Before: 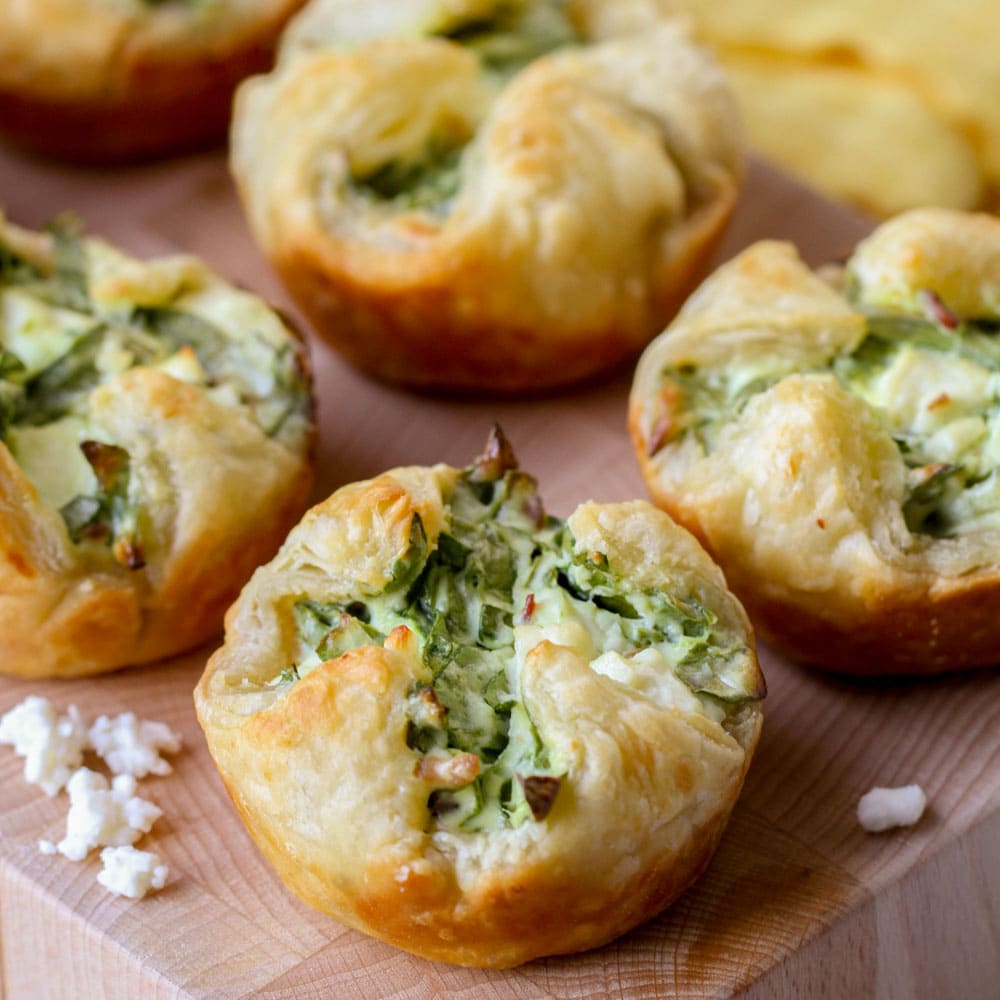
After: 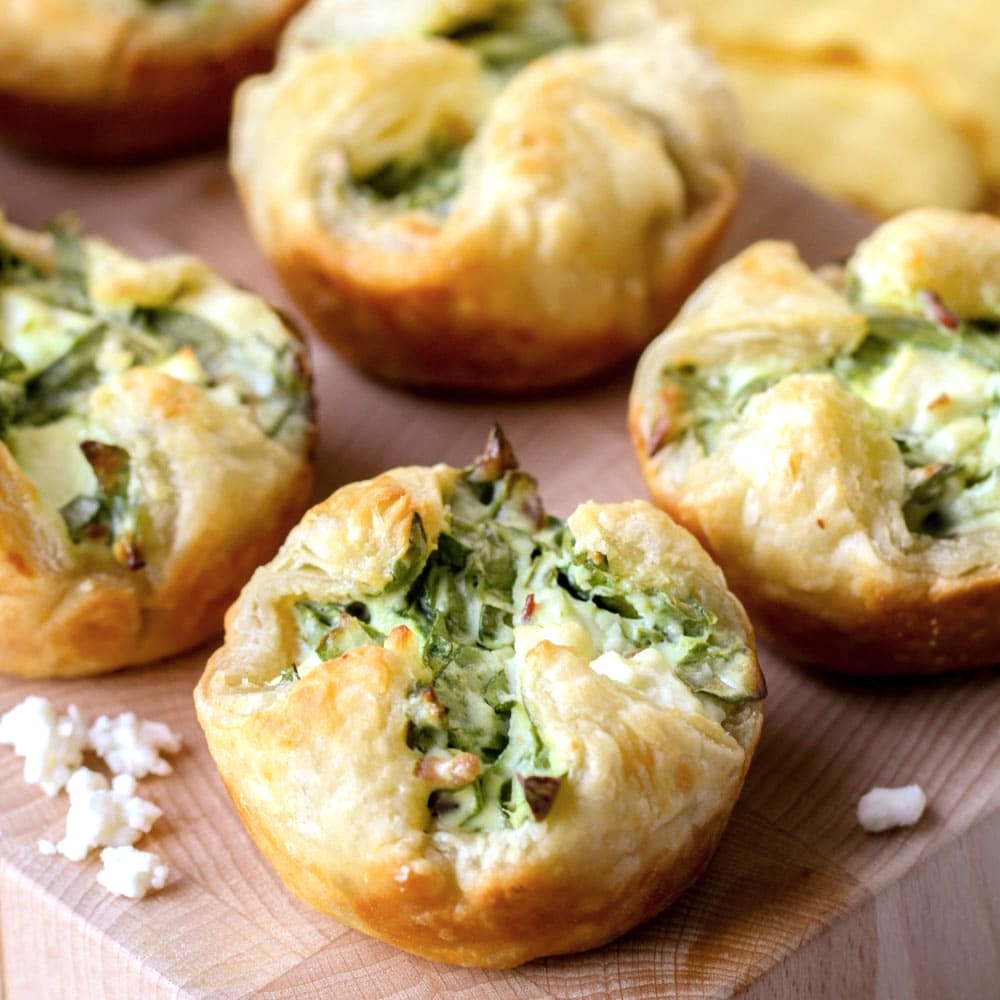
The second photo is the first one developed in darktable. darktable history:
color zones: curves: ch1 [(0, 0.469) (0.01, 0.469) (0.12, 0.446) (0.248, 0.469) (0.5, 0.5) (0.748, 0.5) (0.99, 0.469) (1, 0.469)]
tone equalizer: -8 EV -0.423 EV, -7 EV -0.373 EV, -6 EV -0.348 EV, -5 EV -0.219 EV, -3 EV 0.243 EV, -2 EV 0.327 EV, -1 EV 0.376 EV, +0 EV 0.419 EV
